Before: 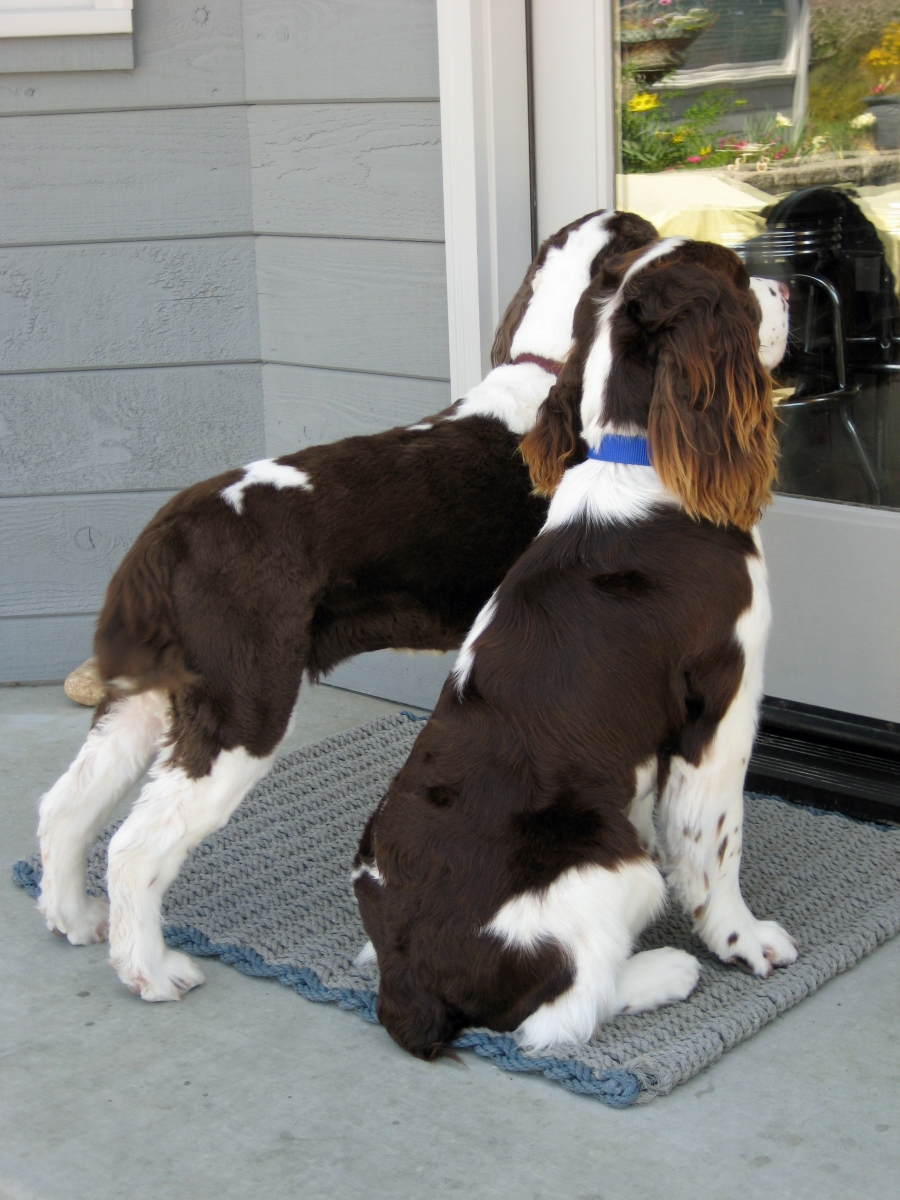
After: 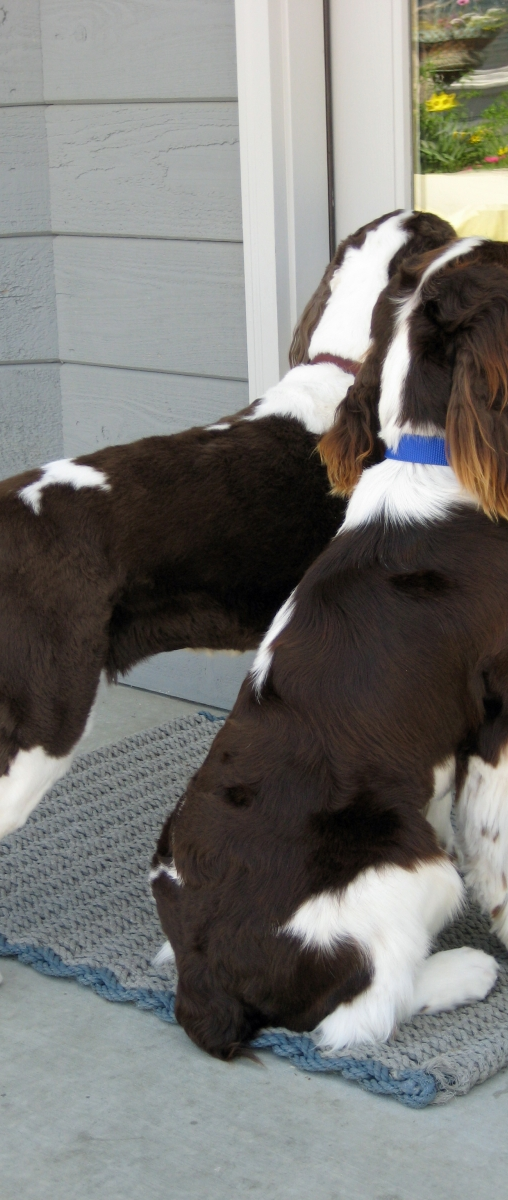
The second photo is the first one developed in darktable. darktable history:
crop and rotate: left 22.535%, right 20.965%
